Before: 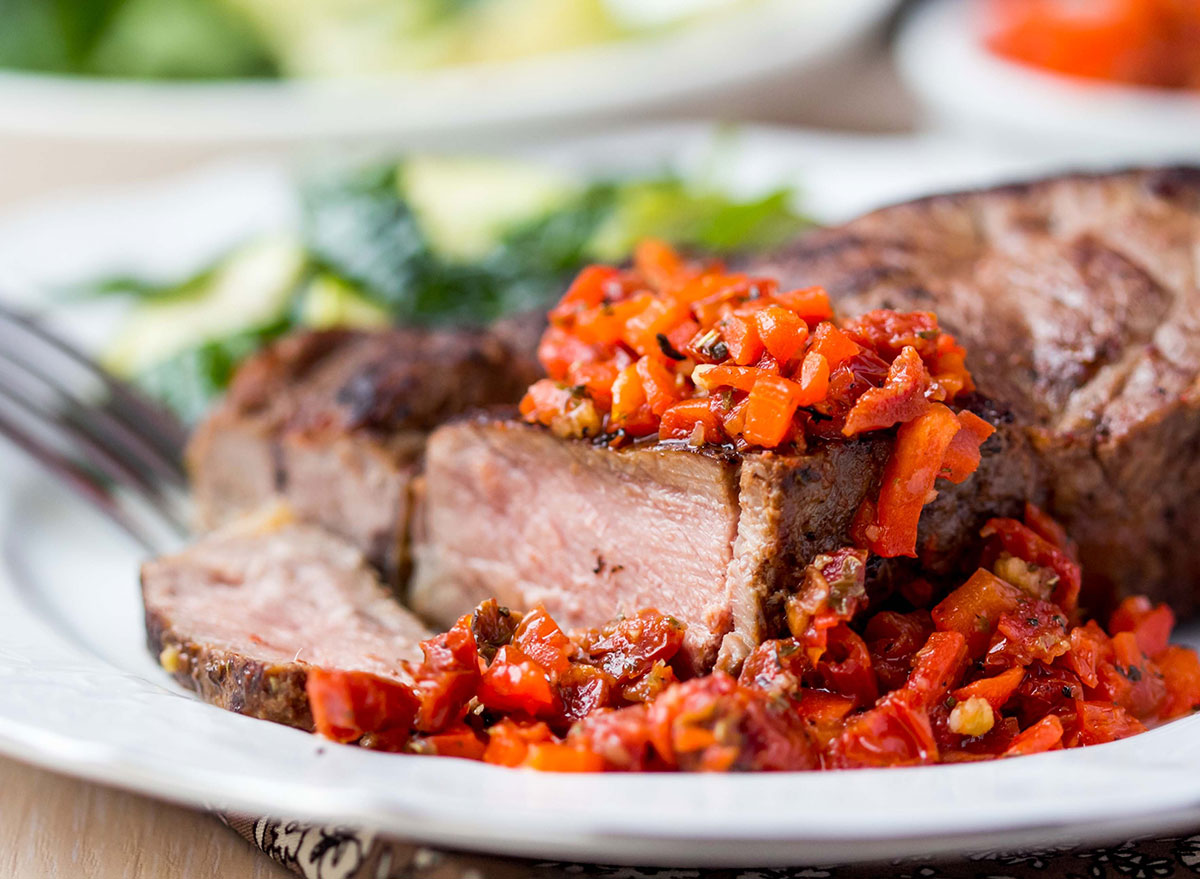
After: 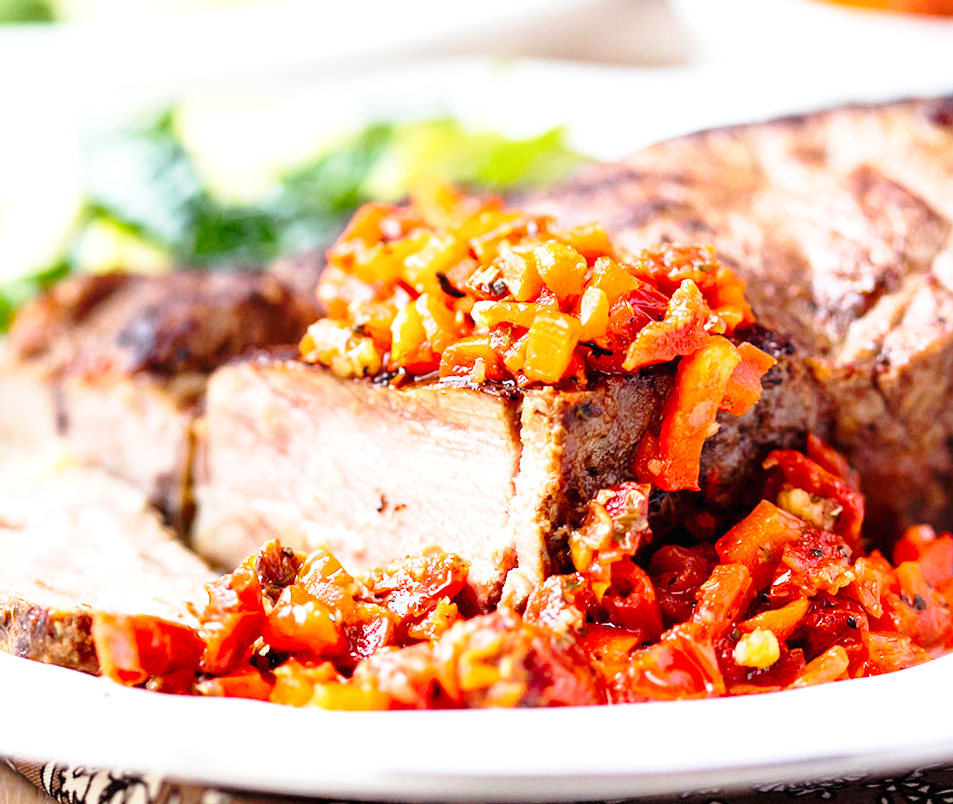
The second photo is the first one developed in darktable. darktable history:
crop and rotate: left 17.959%, top 5.771%, right 1.742%
base curve: curves: ch0 [(0, 0) (0.028, 0.03) (0.121, 0.232) (0.46, 0.748) (0.859, 0.968) (1, 1)], preserve colors none
exposure: black level correction 0, exposure 0.7 EV, compensate exposure bias true, compensate highlight preservation false
rotate and perspective: rotation -1°, crop left 0.011, crop right 0.989, crop top 0.025, crop bottom 0.975
